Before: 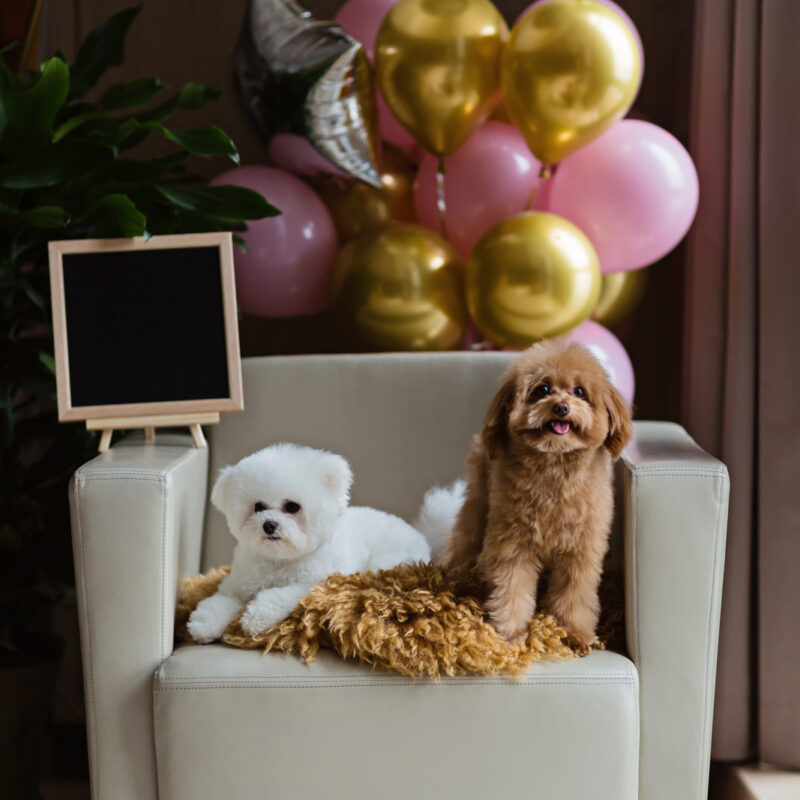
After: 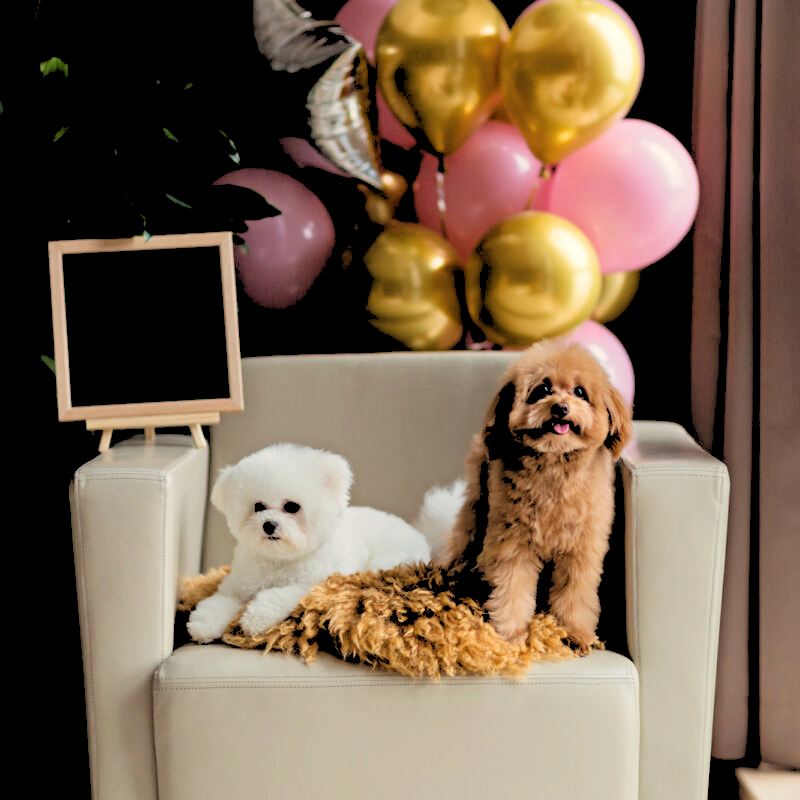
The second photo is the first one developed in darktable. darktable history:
white balance: red 1.045, blue 0.932
rgb levels: levels [[0.027, 0.429, 0.996], [0, 0.5, 1], [0, 0.5, 1]]
